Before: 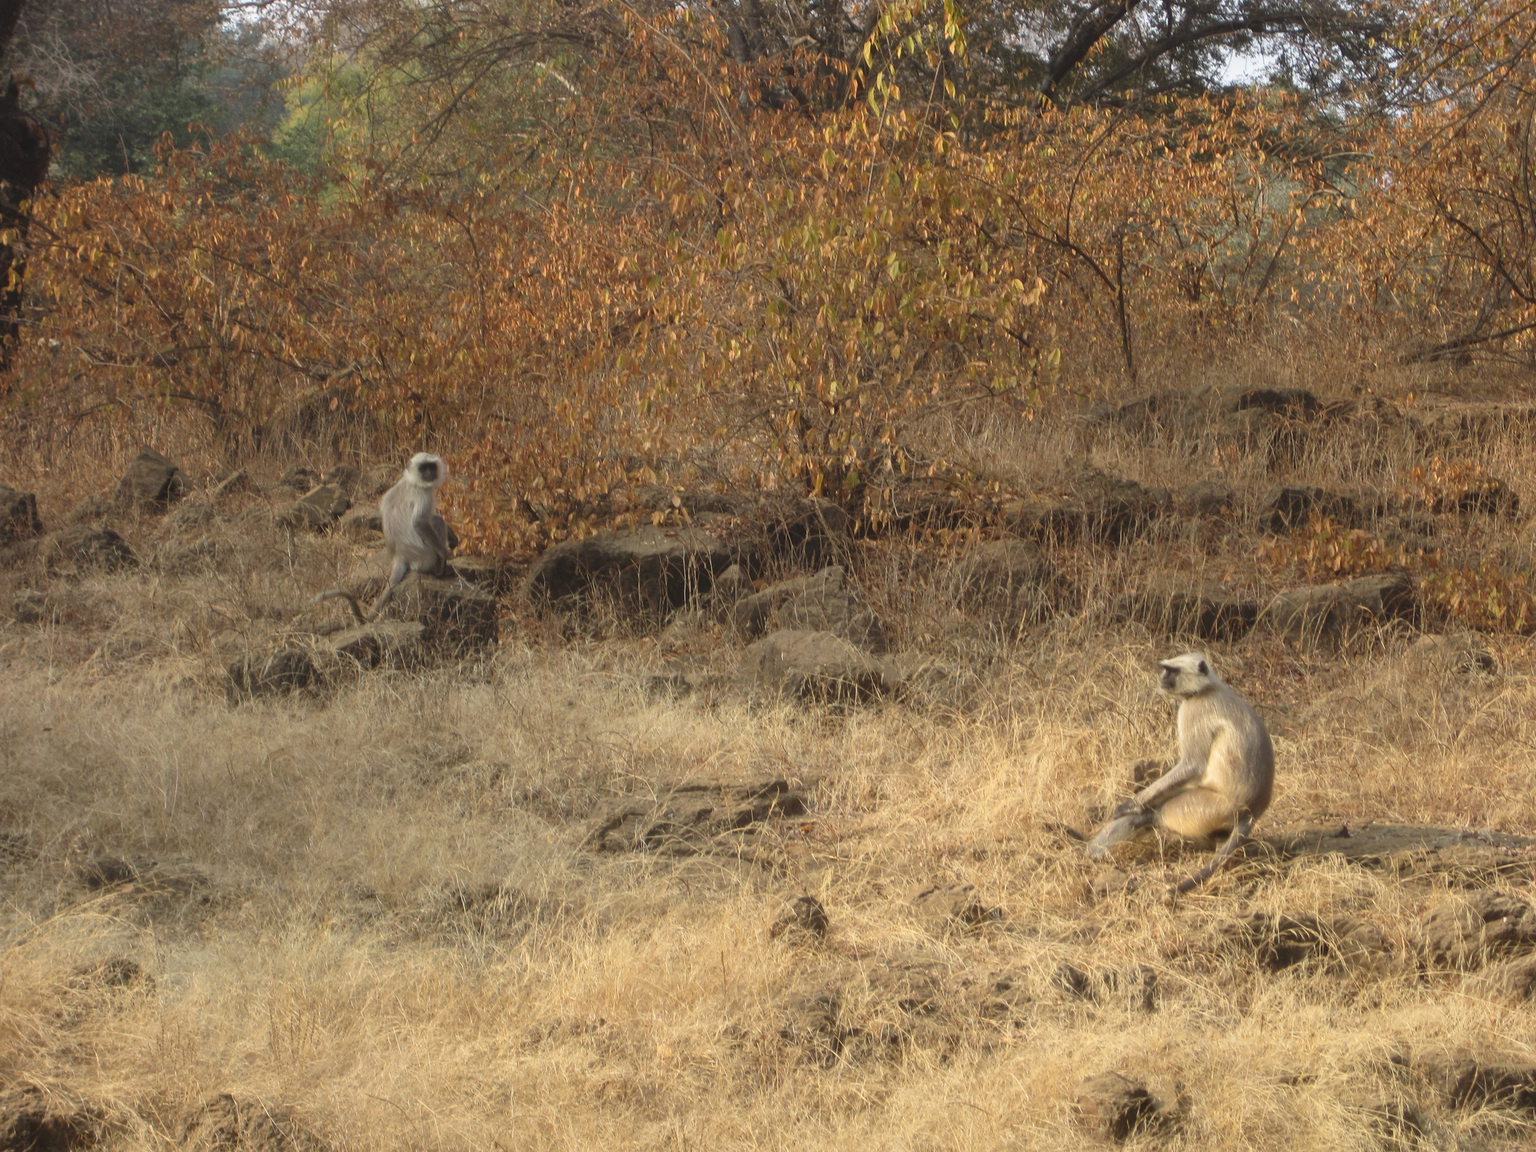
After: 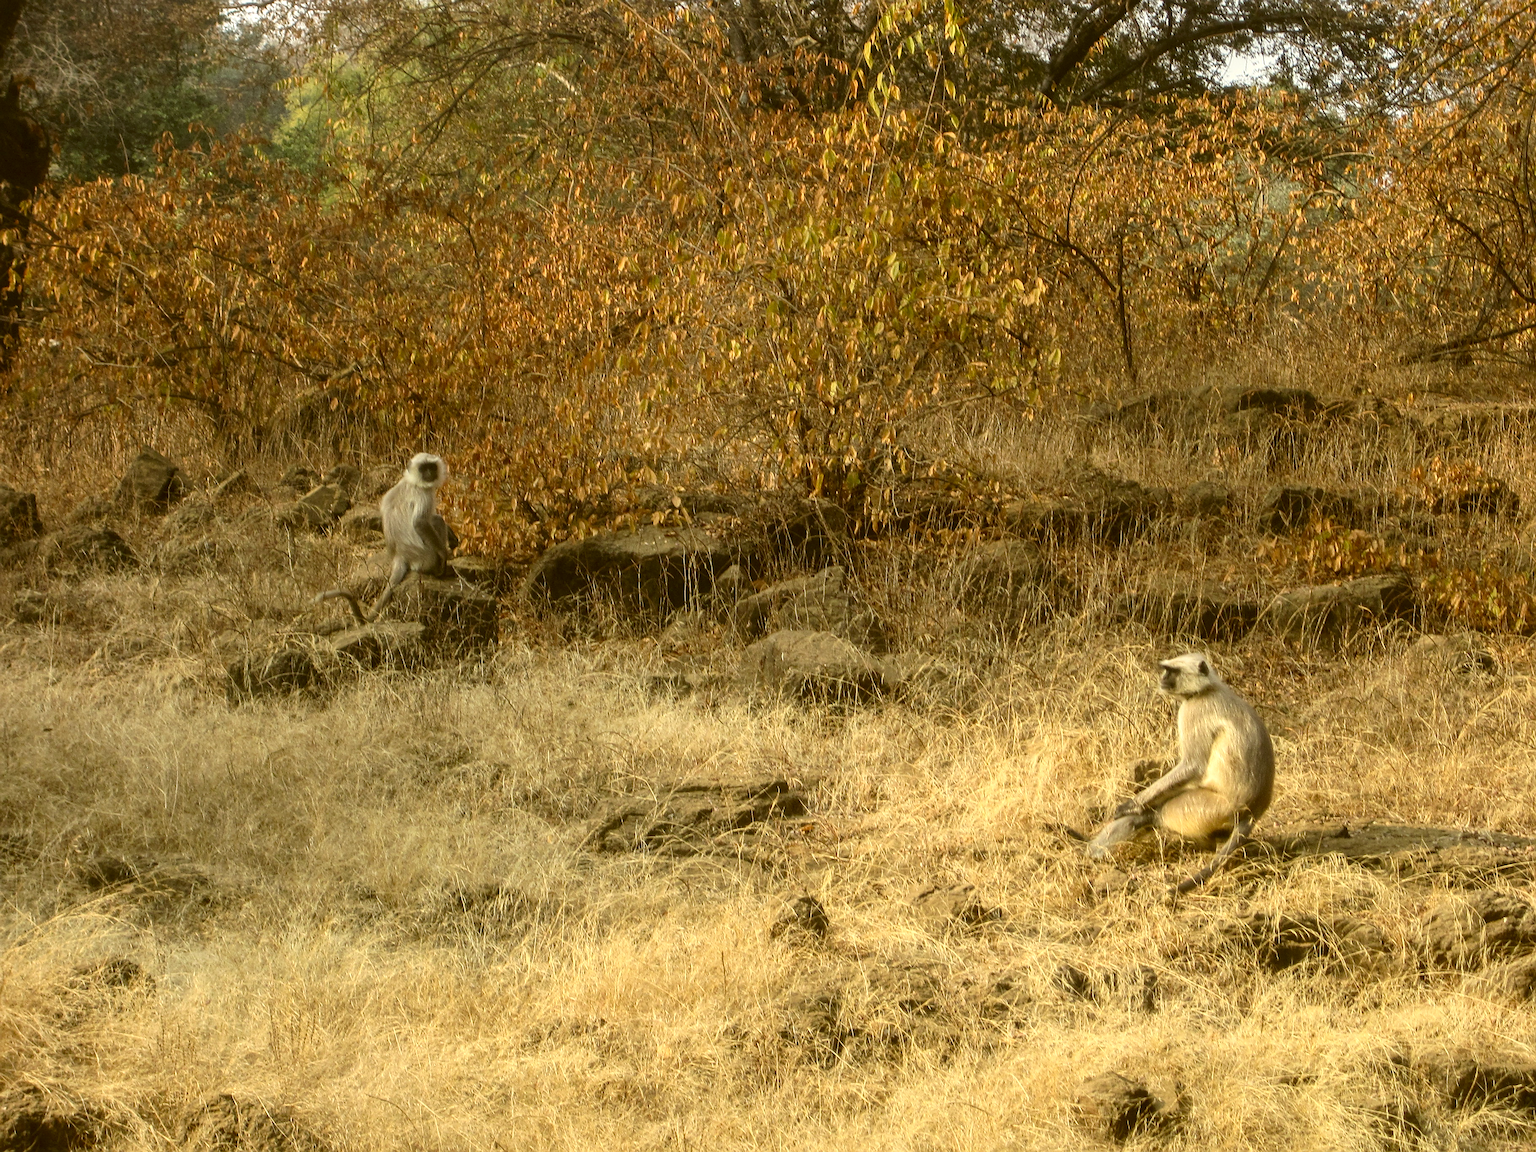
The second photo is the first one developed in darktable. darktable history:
color correction: highlights a* -1.45, highlights b* 10.04, shadows a* 0.665, shadows b* 19.59
sharpen: on, module defaults
exposure: exposure 0.151 EV, compensate highlight preservation false
contrast brightness saturation: contrast 0.152, brightness -0.011, saturation 0.097
local contrast: on, module defaults
